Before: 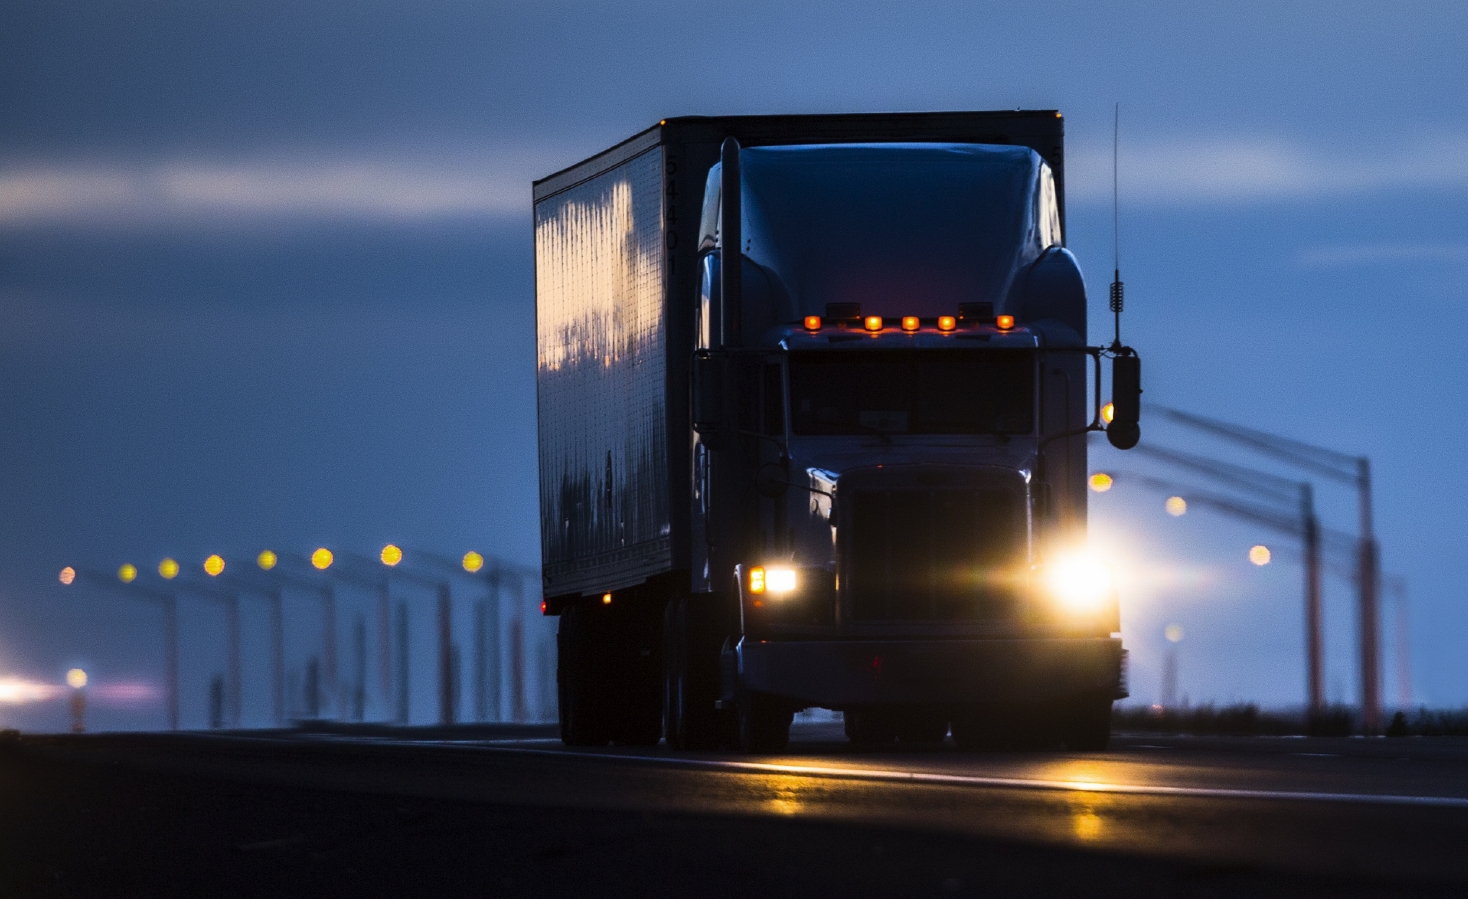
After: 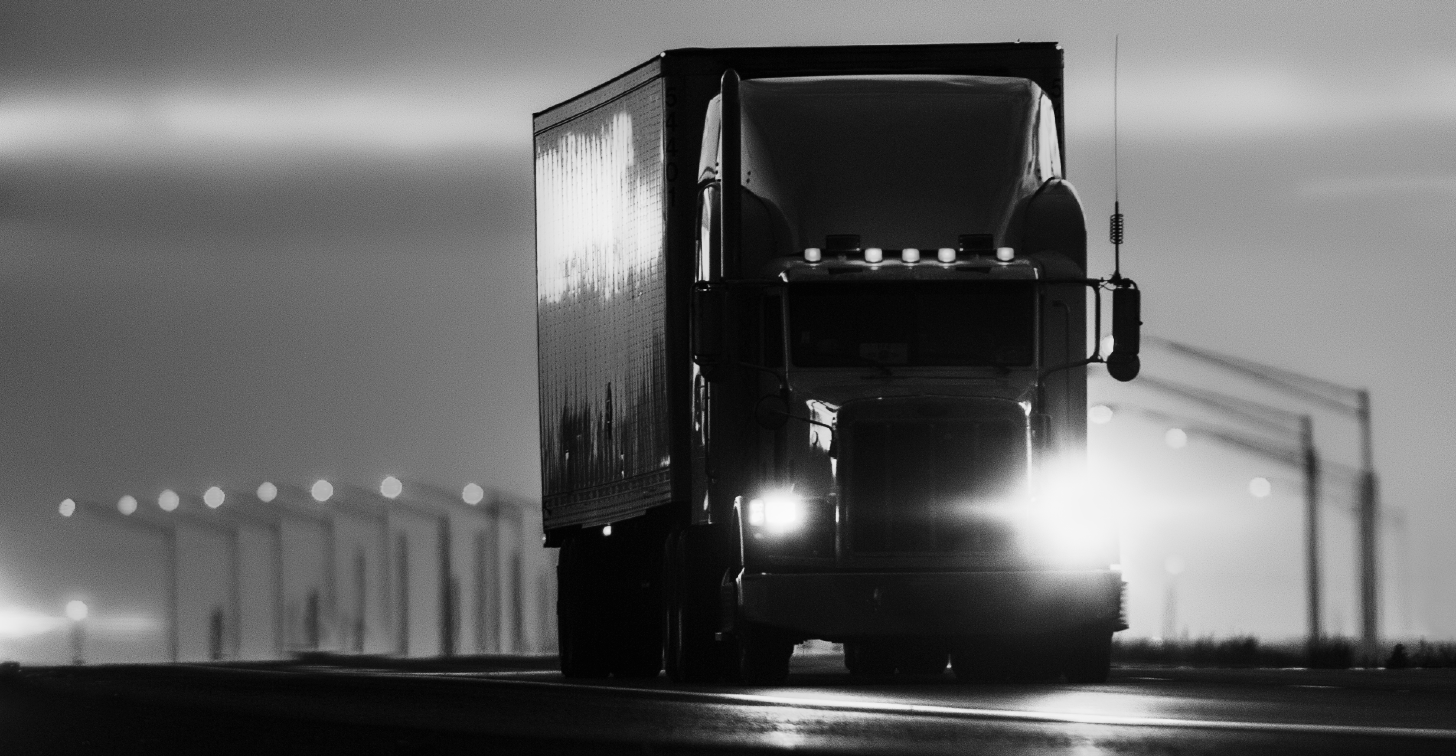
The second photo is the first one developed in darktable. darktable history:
crop: top 7.625%, bottom 8.027%
exposure: black level correction 0, exposure 0.5 EV, compensate exposure bias true, compensate highlight preservation false
color balance rgb: perceptual saturation grading › global saturation 20%, global vibrance 20%
monochrome: a 26.22, b 42.67, size 0.8
base curve: curves: ch0 [(0, 0) (0, 0.001) (0.001, 0.001) (0.004, 0.002) (0.007, 0.004) (0.015, 0.013) (0.033, 0.045) (0.052, 0.096) (0.075, 0.17) (0.099, 0.241) (0.163, 0.42) (0.219, 0.55) (0.259, 0.616) (0.327, 0.722) (0.365, 0.765) (0.522, 0.873) (0.547, 0.881) (0.689, 0.919) (0.826, 0.952) (1, 1)], preserve colors none
